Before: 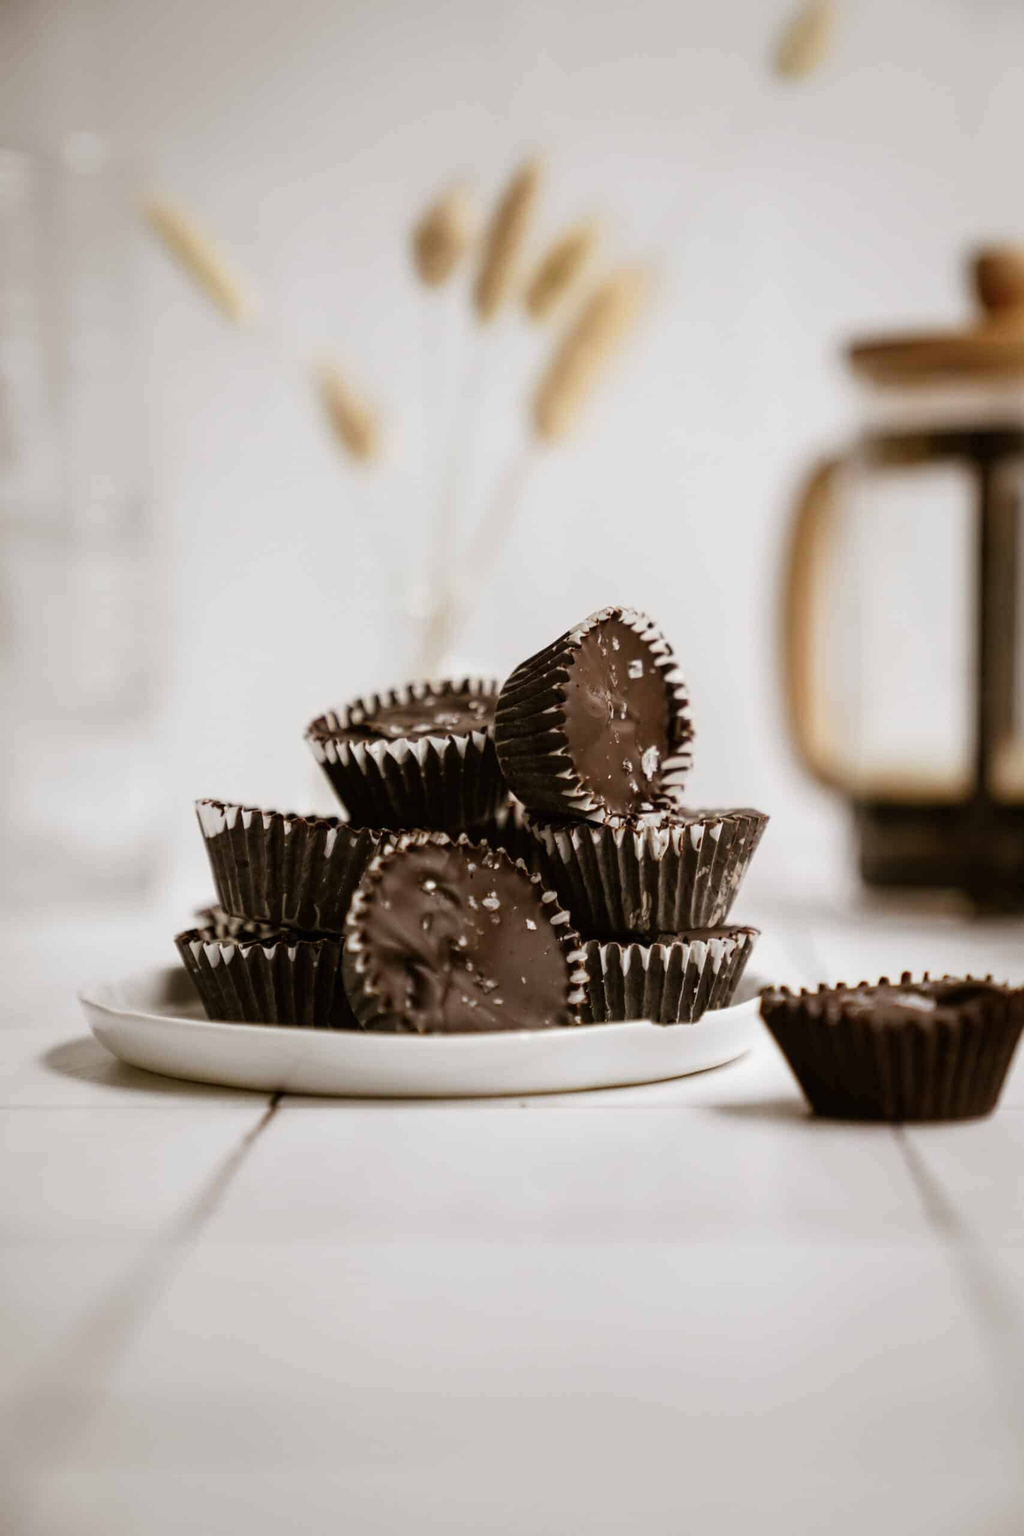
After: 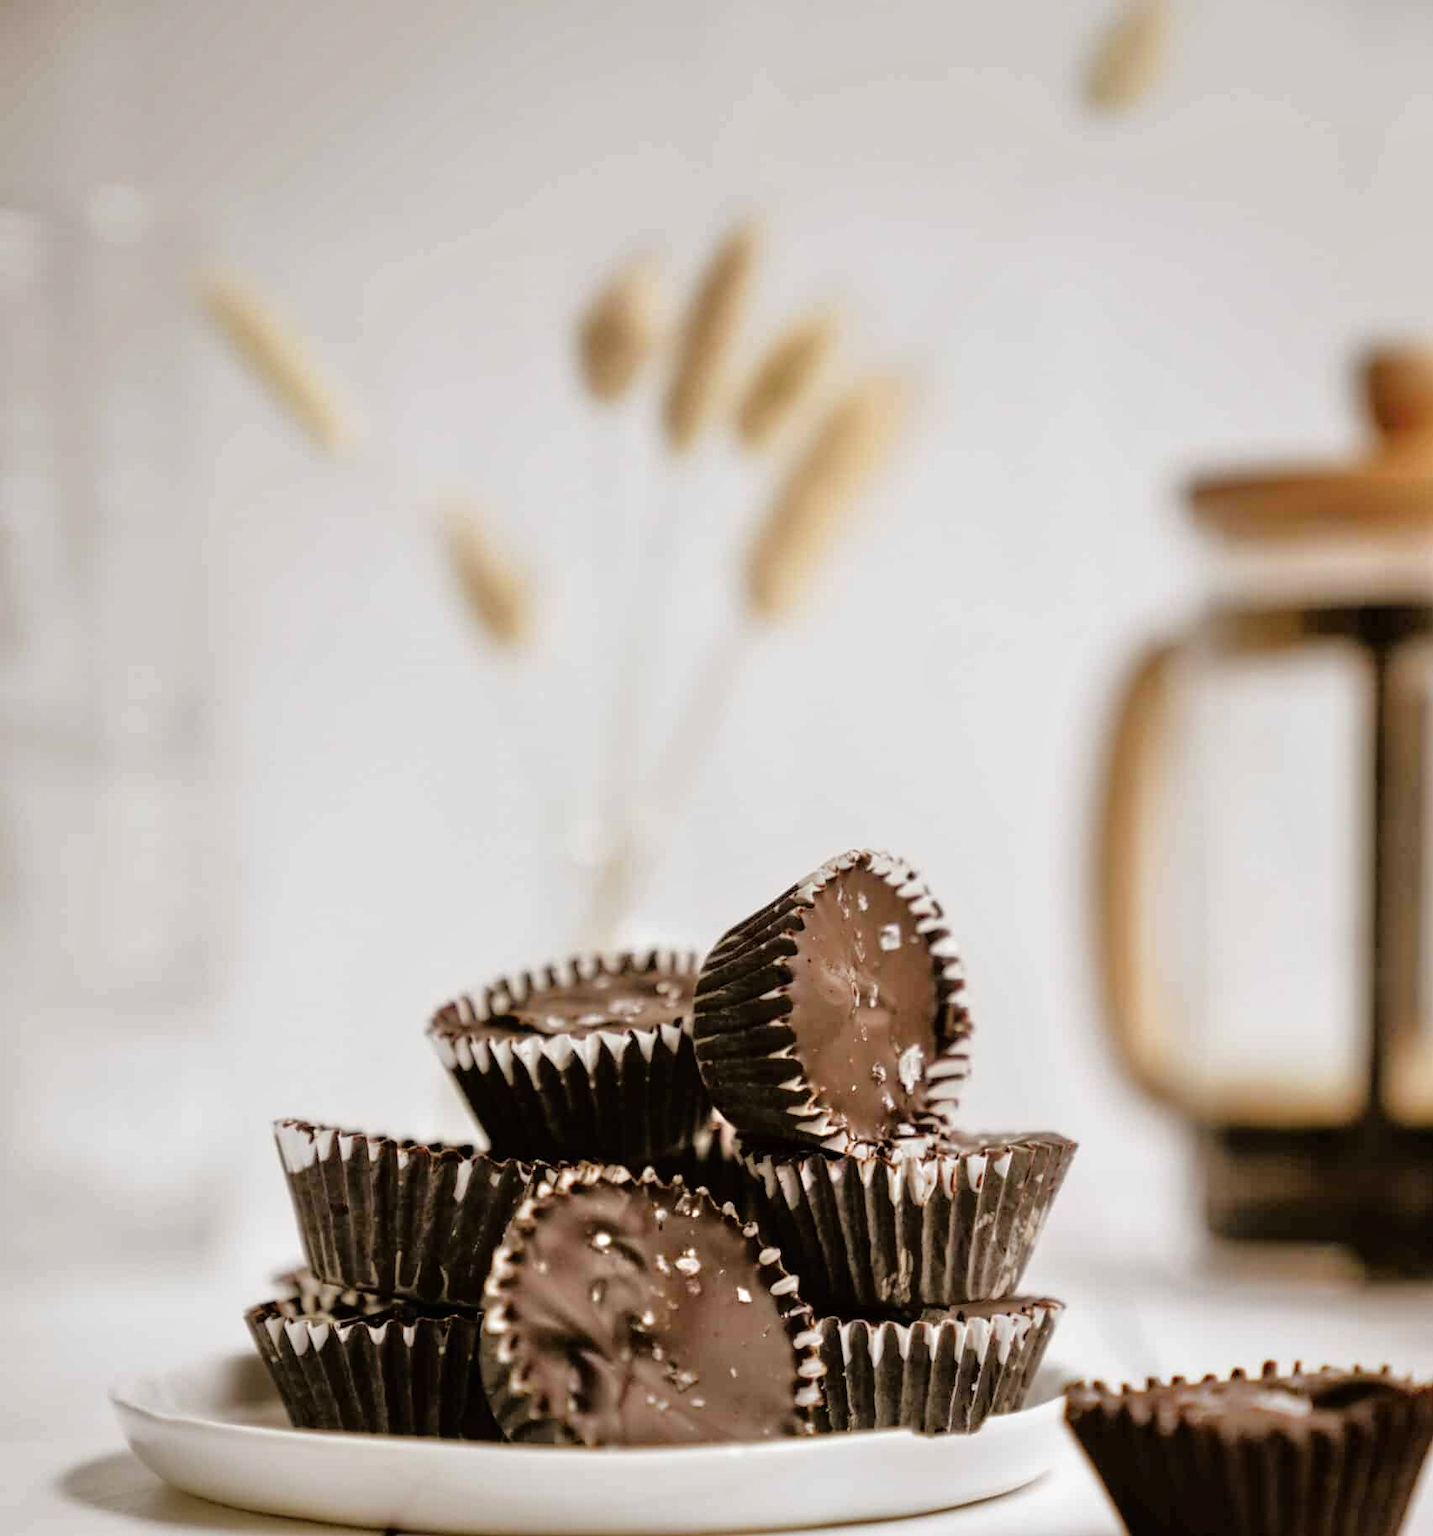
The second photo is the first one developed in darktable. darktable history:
crop: bottom 28.576%
tone equalizer: -7 EV 0.15 EV, -6 EV 0.6 EV, -5 EV 1.15 EV, -4 EV 1.33 EV, -3 EV 1.15 EV, -2 EV 0.6 EV, -1 EV 0.15 EV, mask exposure compensation -0.5 EV
